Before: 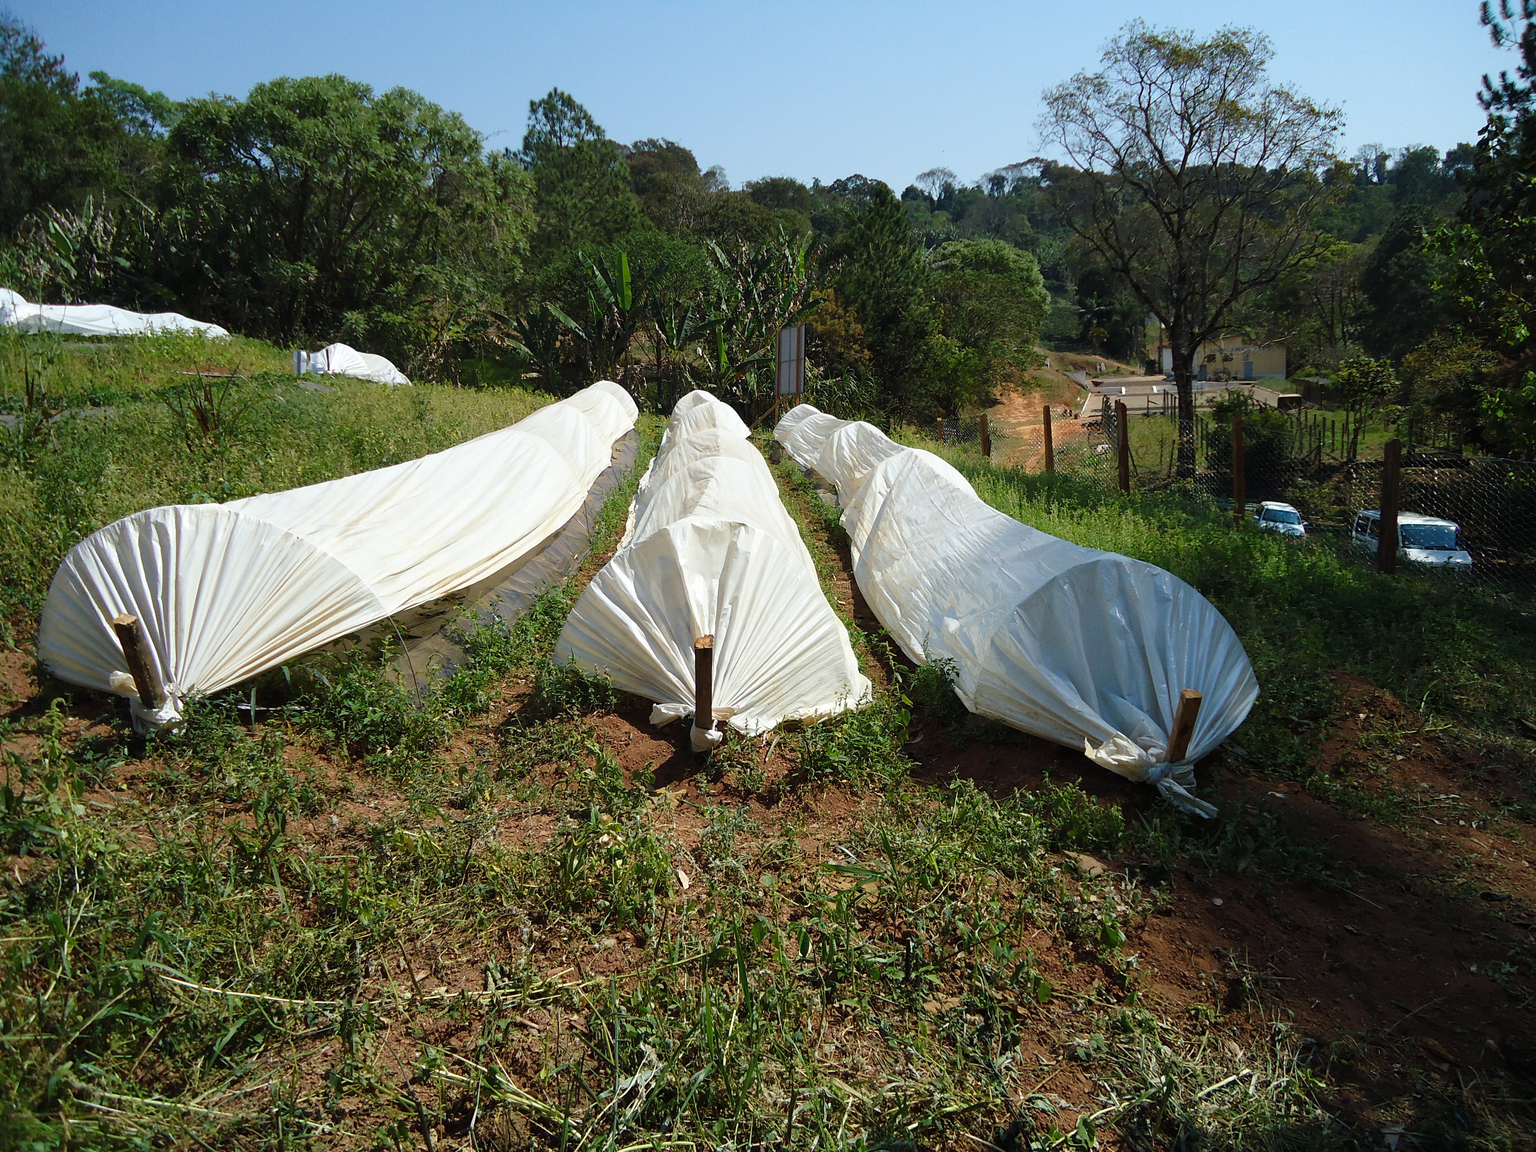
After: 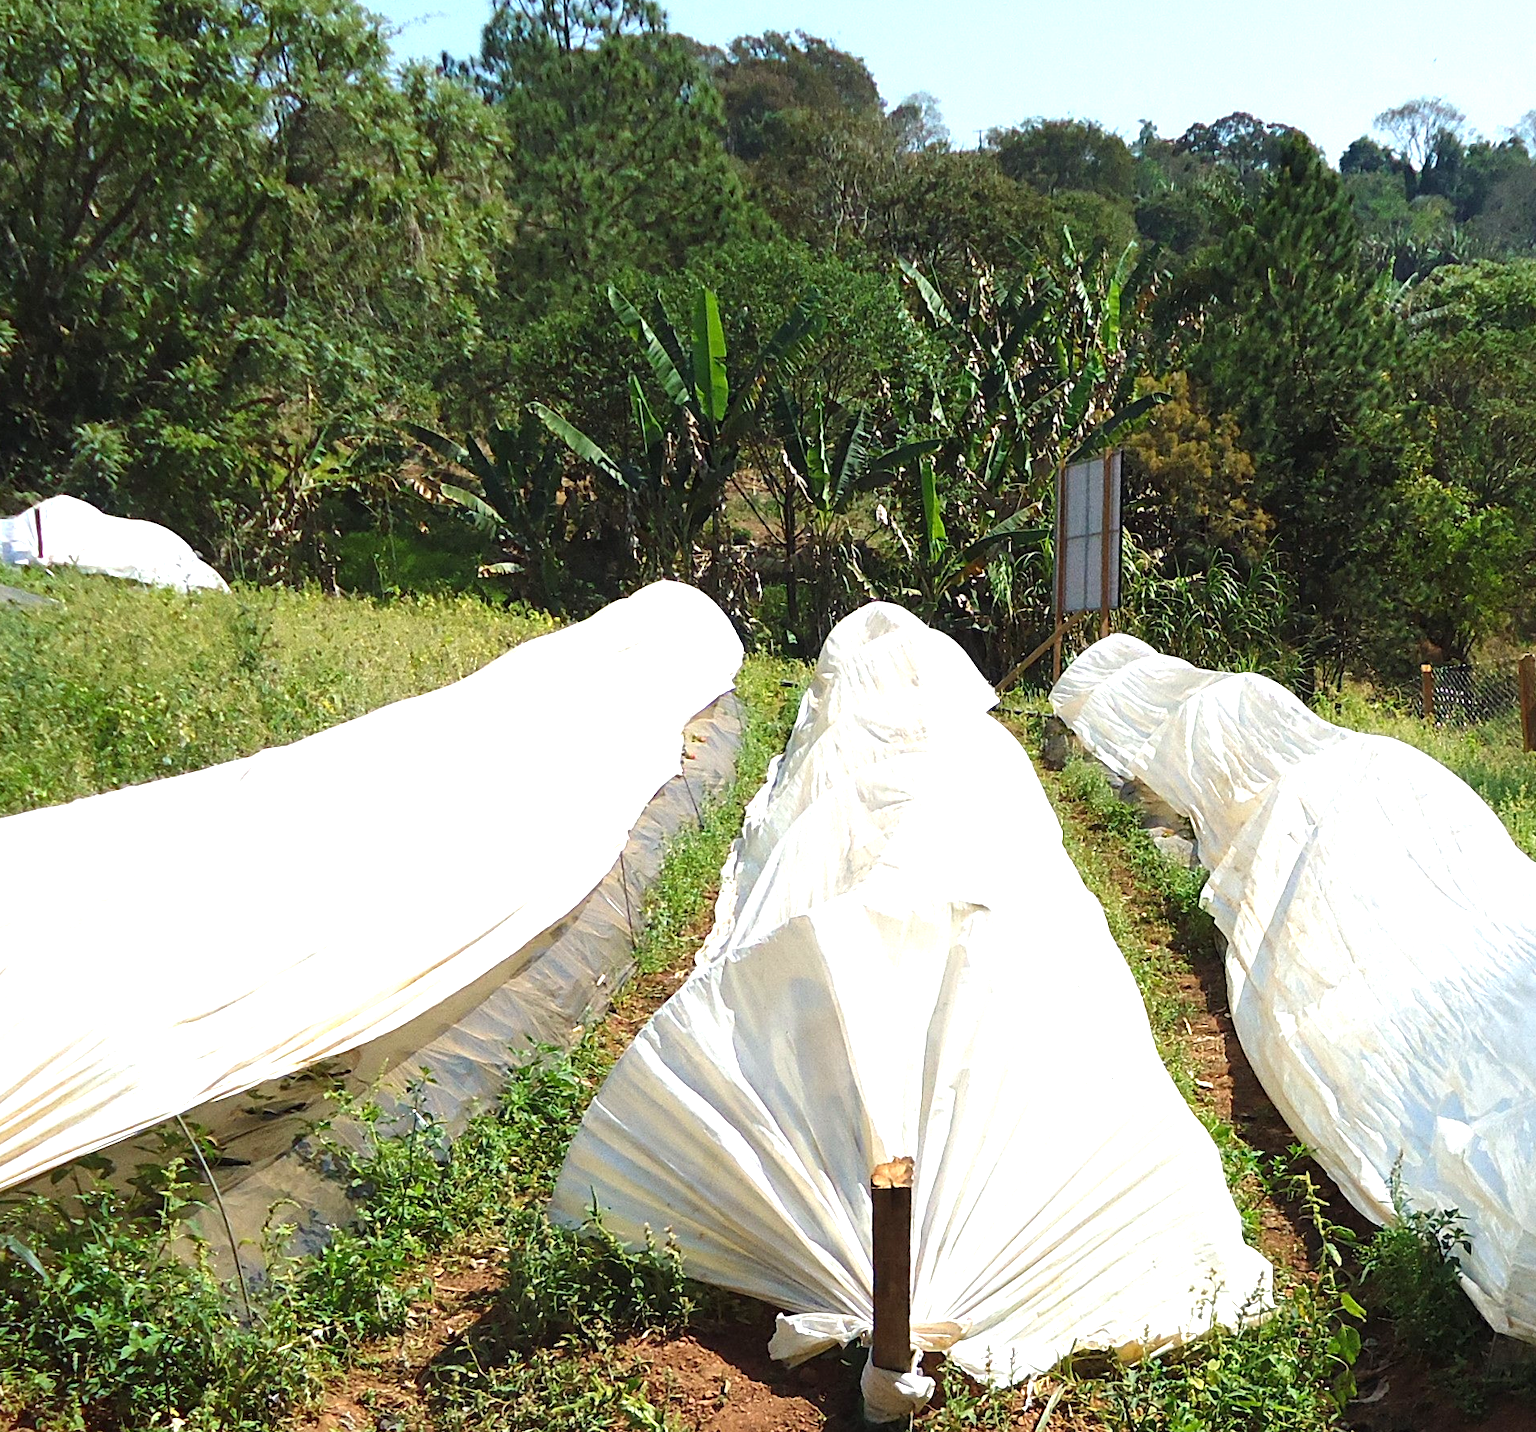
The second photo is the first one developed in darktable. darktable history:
exposure: black level correction 0, exposure 0.953 EV, compensate exposure bias true, compensate highlight preservation false
crop: left 20.248%, top 10.86%, right 35.675%, bottom 34.321%
